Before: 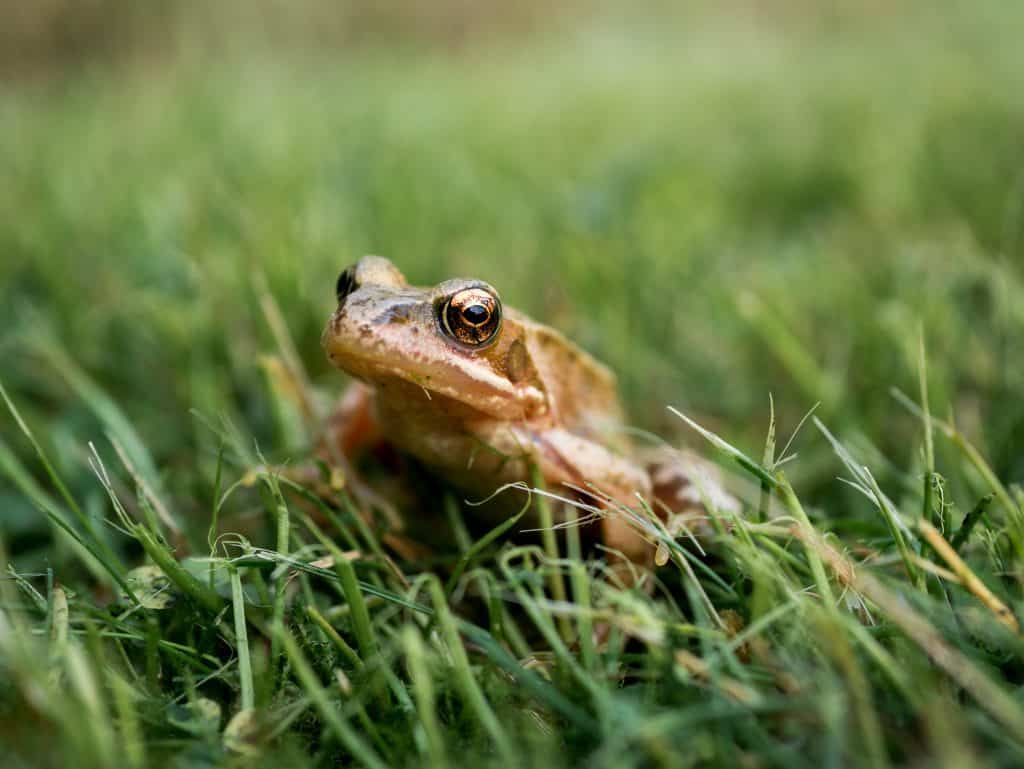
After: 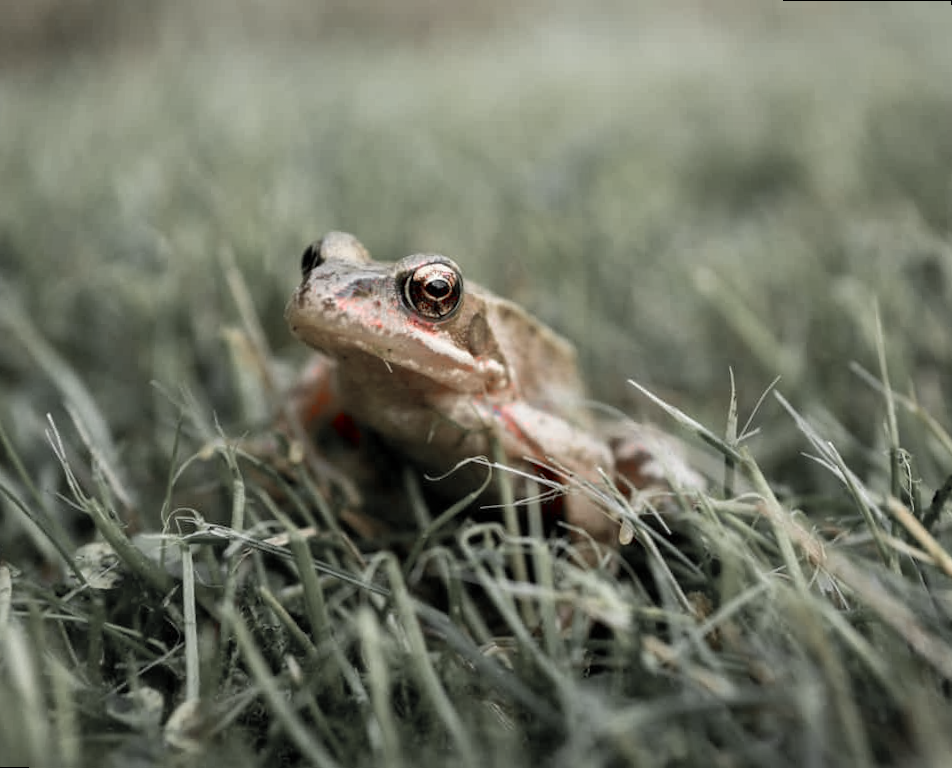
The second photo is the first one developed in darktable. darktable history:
color zones: curves: ch1 [(0, 0.831) (0.08, 0.771) (0.157, 0.268) (0.241, 0.207) (0.562, -0.005) (0.714, -0.013) (0.876, 0.01) (1, 0.831)]
rotate and perspective: rotation 0.215°, lens shift (vertical) -0.139, crop left 0.069, crop right 0.939, crop top 0.002, crop bottom 0.996
